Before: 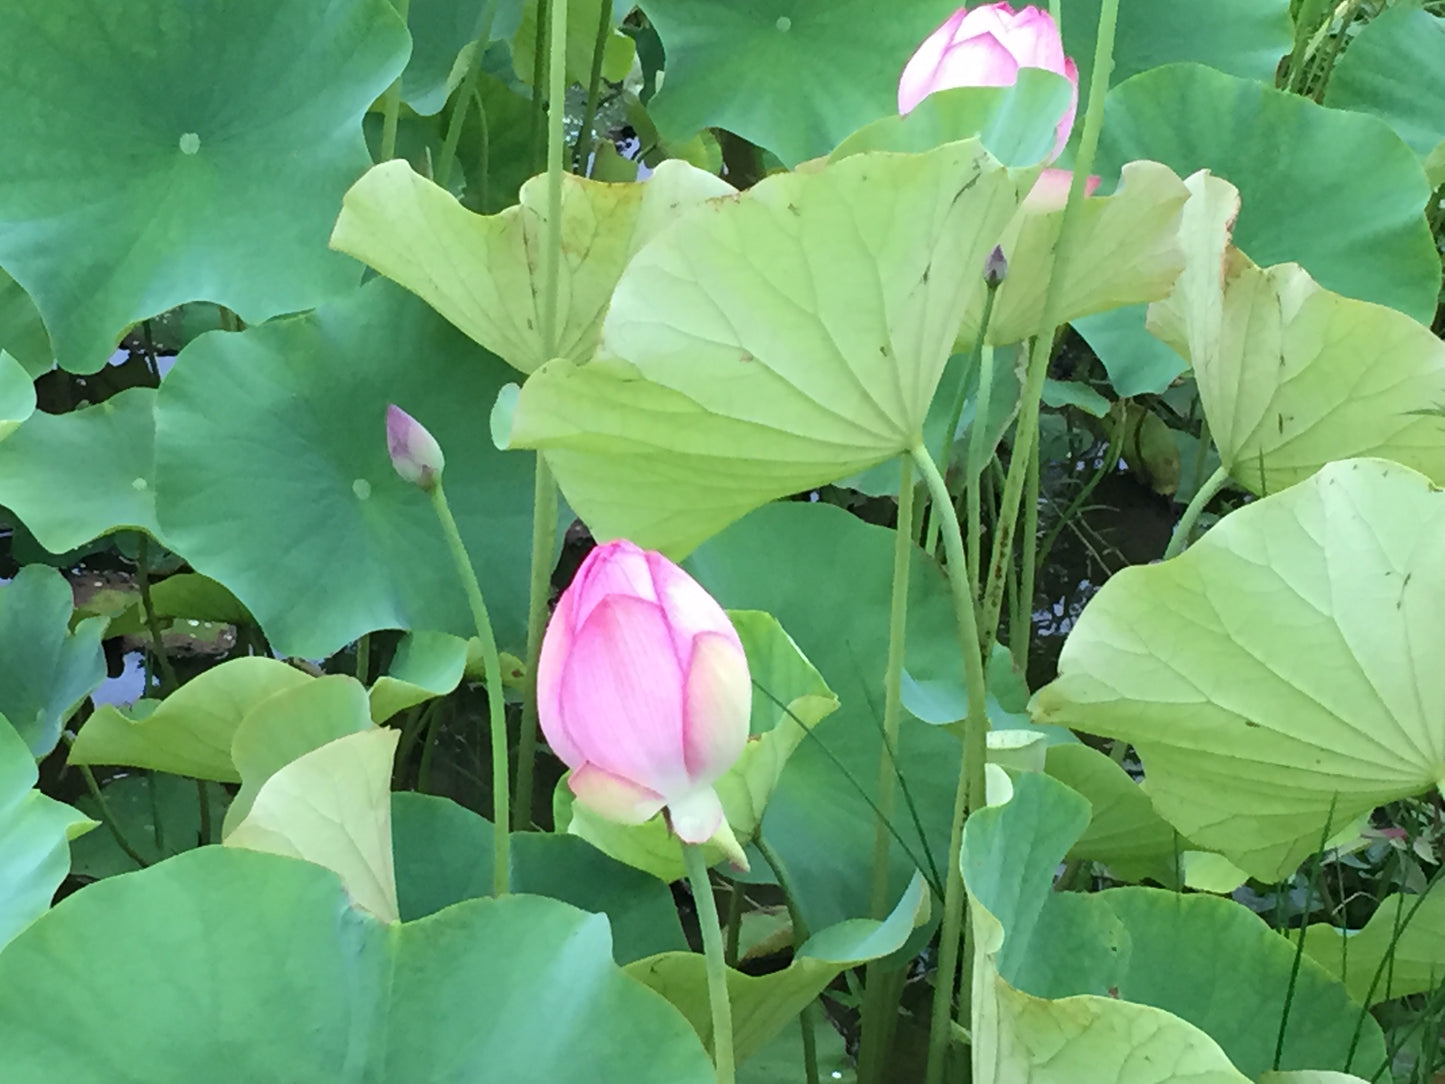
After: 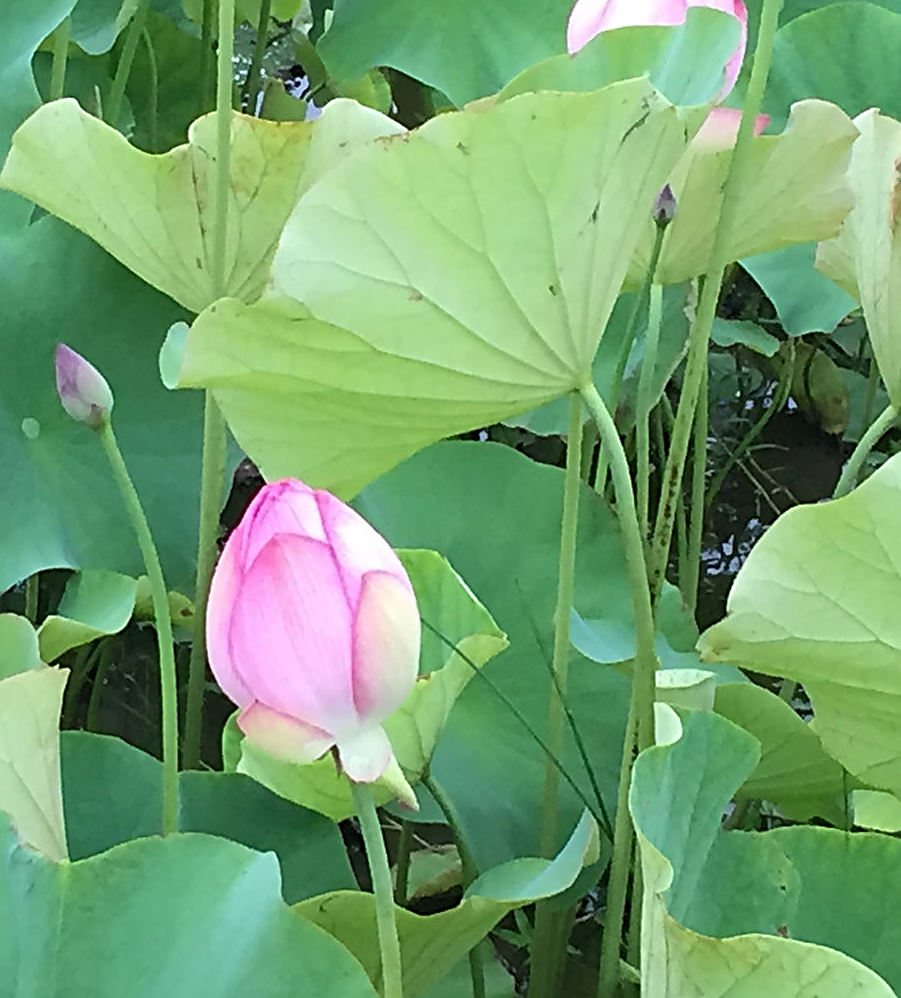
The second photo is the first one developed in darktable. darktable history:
crop and rotate: left 22.918%, top 5.629%, right 14.711%, bottom 2.247%
sharpen: radius 2.584, amount 0.688
